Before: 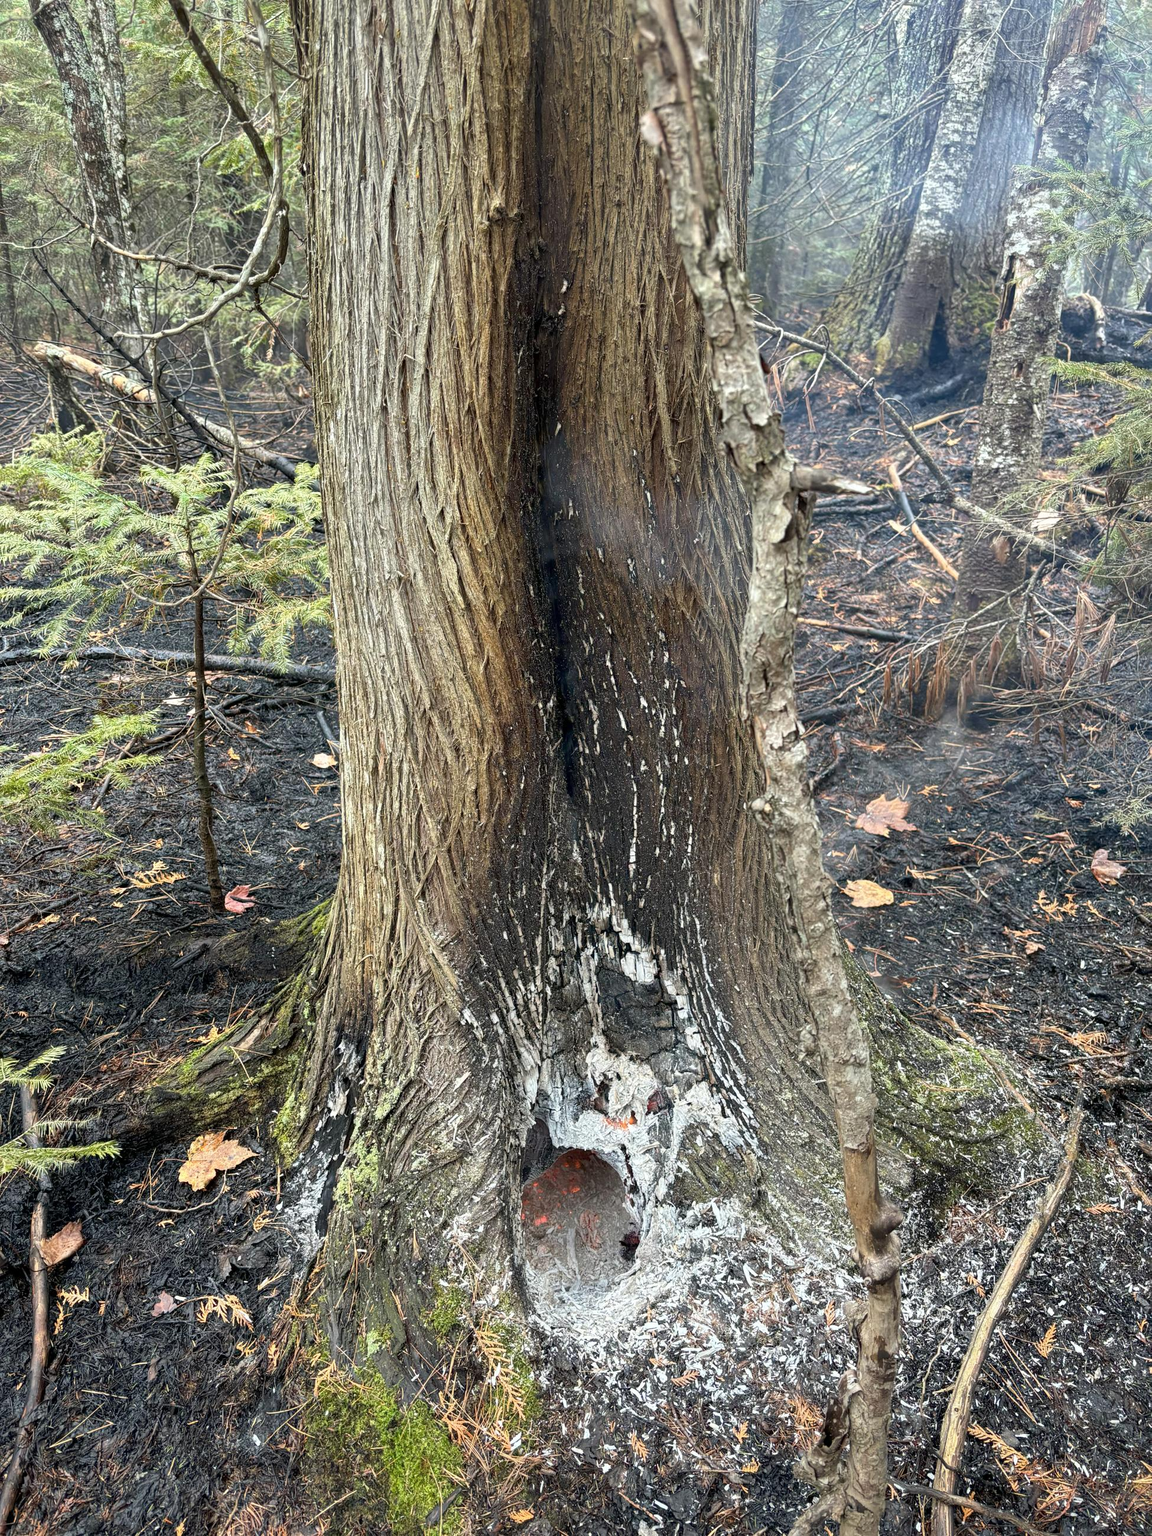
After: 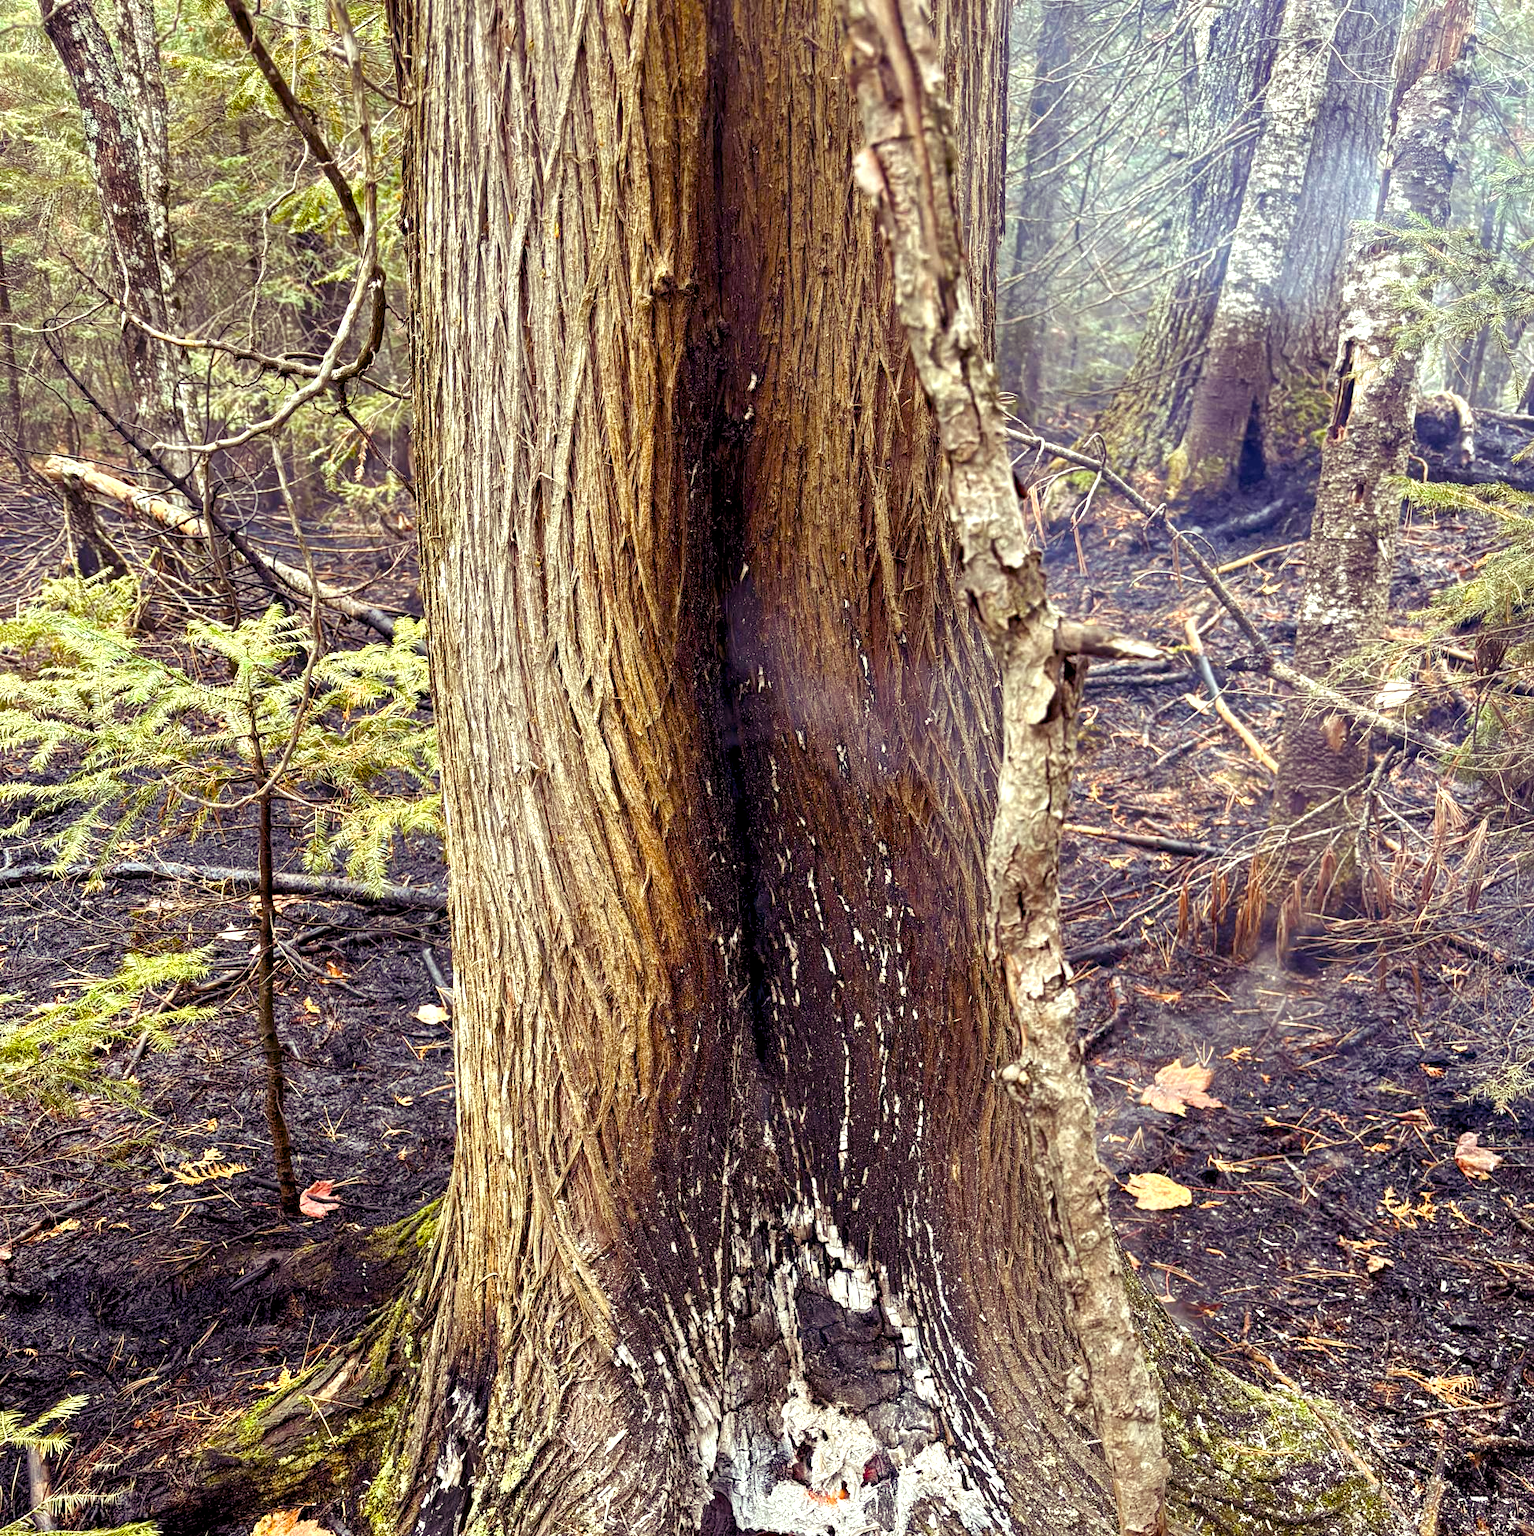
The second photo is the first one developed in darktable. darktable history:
crop: bottom 24.967%
color balance rgb: shadows lift › luminance -21.66%, shadows lift › chroma 8.98%, shadows lift › hue 283.37°, power › chroma 1.55%, power › hue 25.59°, highlights gain › luminance 6.08%, highlights gain › chroma 2.55%, highlights gain › hue 90°, global offset › luminance -0.87%, perceptual saturation grading › global saturation 27.49%, perceptual saturation grading › highlights -28.39%, perceptual saturation grading › mid-tones 15.22%, perceptual saturation grading › shadows 33.98%, perceptual brilliance grading › highlights 10%, perceptual brilliance grading › mid-tones 5%
